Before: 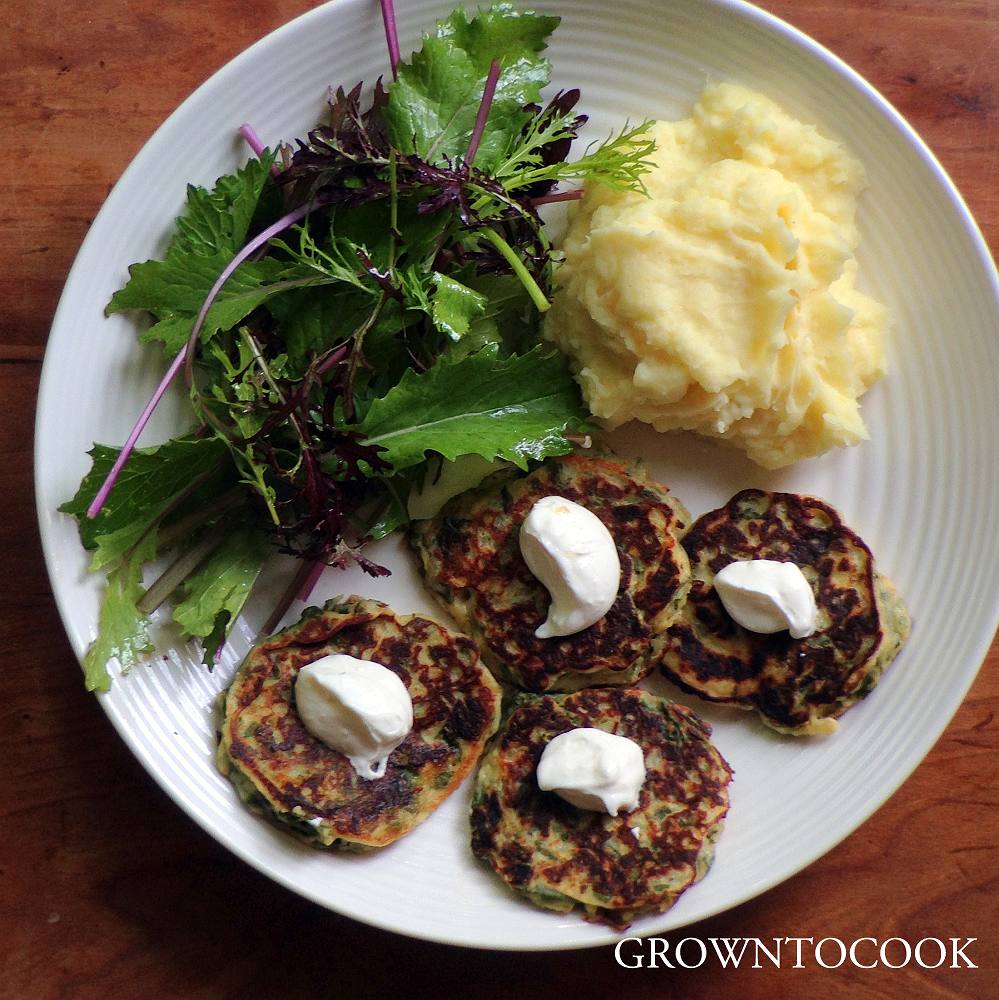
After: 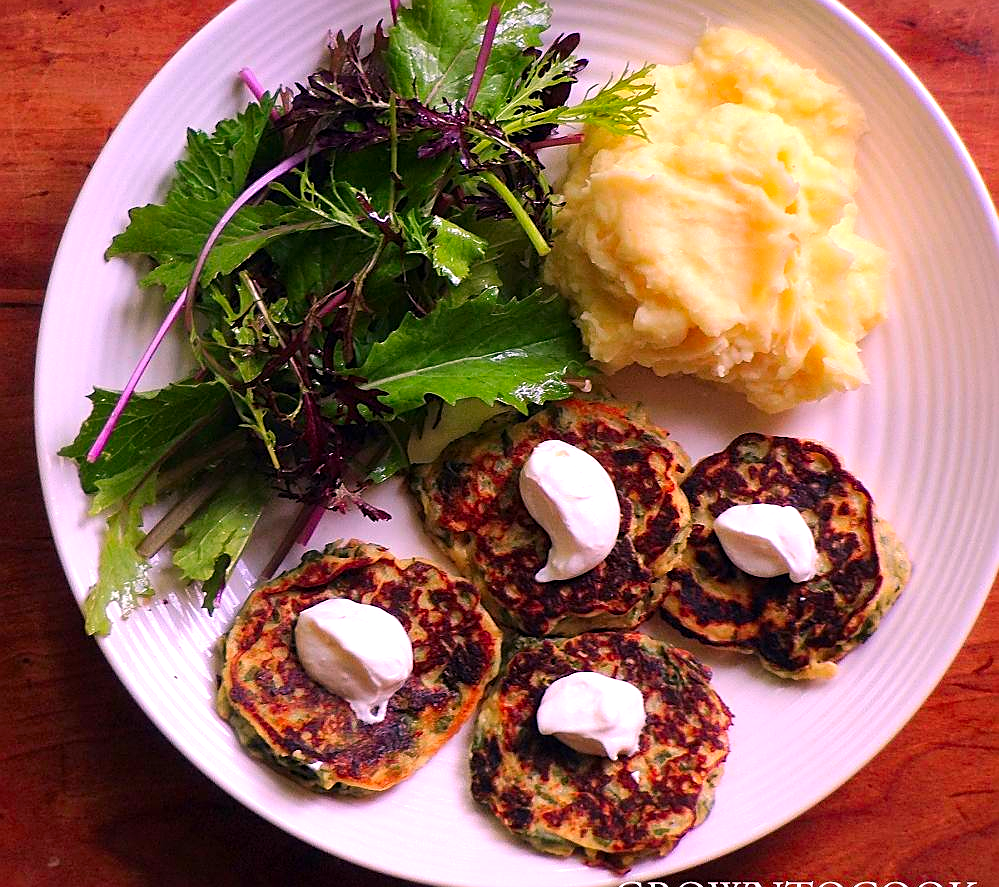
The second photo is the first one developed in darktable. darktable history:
exposure: exposure 0.191 EV, compensate highlight preservation false
color correction: saturation 1.32
white balance: red 1.188, blue 1.11
tone equalizer: on, module defaults
base curve: curves: ch0 [(0, 0) (0.989, 0.992)], preserve colors none
sharpen: on, module defaults
crop and rotate: top 5.609%, bottom 5.609%
